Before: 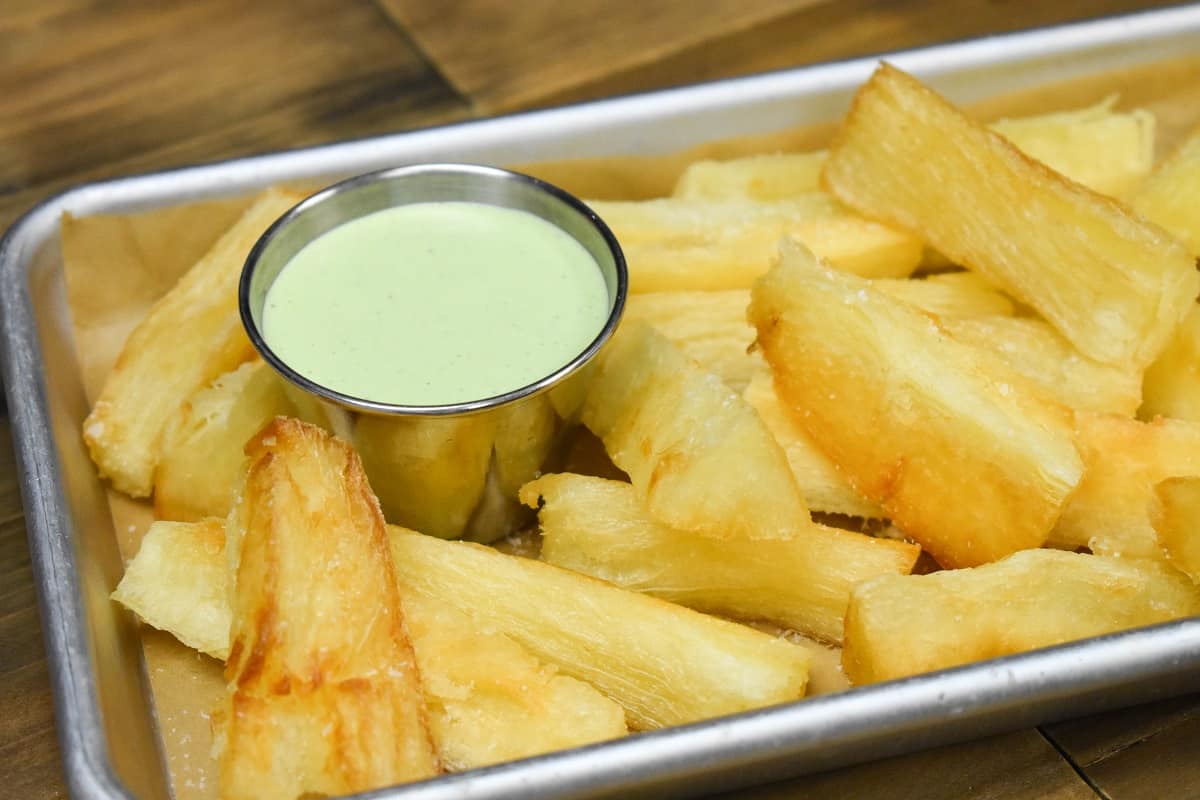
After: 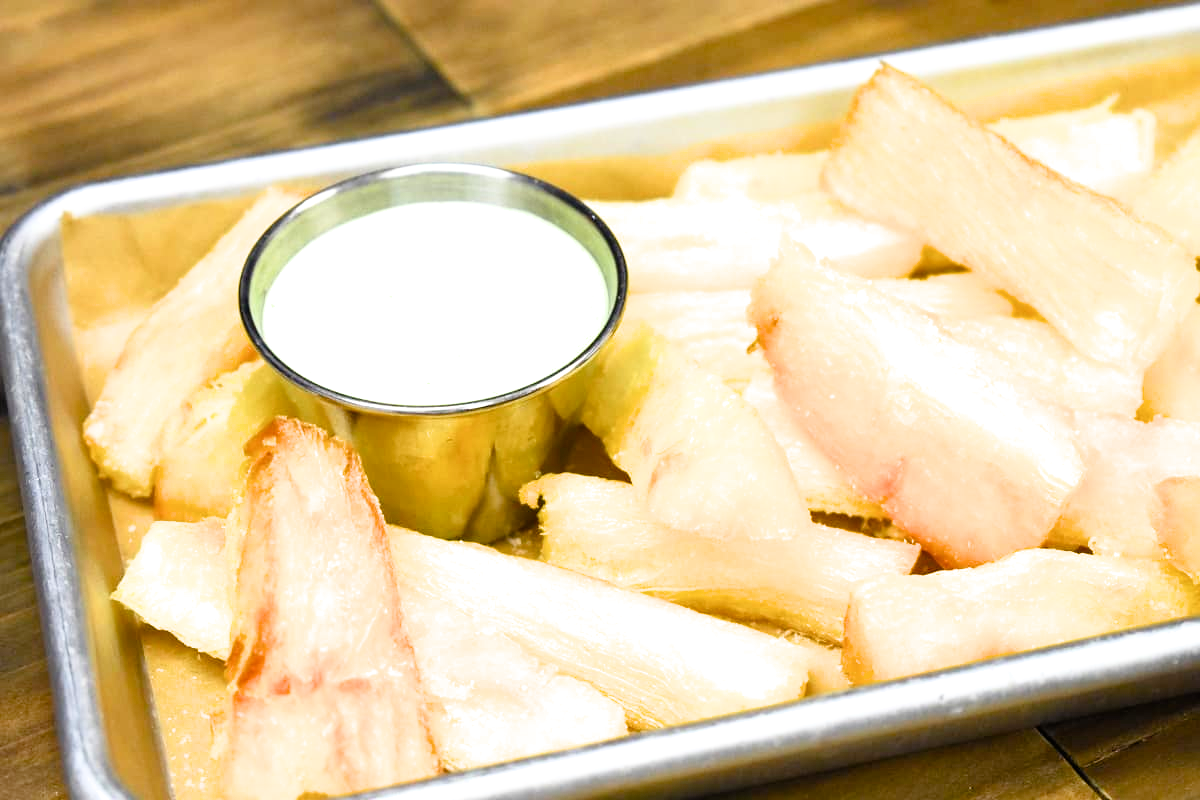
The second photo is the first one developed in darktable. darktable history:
filmic rgb: black relative exposure -12.65 EV, white relative exposure 2.81 EV, target black luminance 0%, hardness 8.52, latitude 70.84%, contrast 1.136, shadows ↔ highlights balance -0.463%
color balance rgb: shadows lift › chroma 3.062%, shadows lift › hue 279.02°, perceptual saturation grading › global saturation 20%, perceptual saturation grading › highlights -25.713%, perceptual saturation grading › shadows 24.613%, global vibrance 9.725%
exposure: black level correction 0, exposure 1 EV, compensate highlight preservation false
